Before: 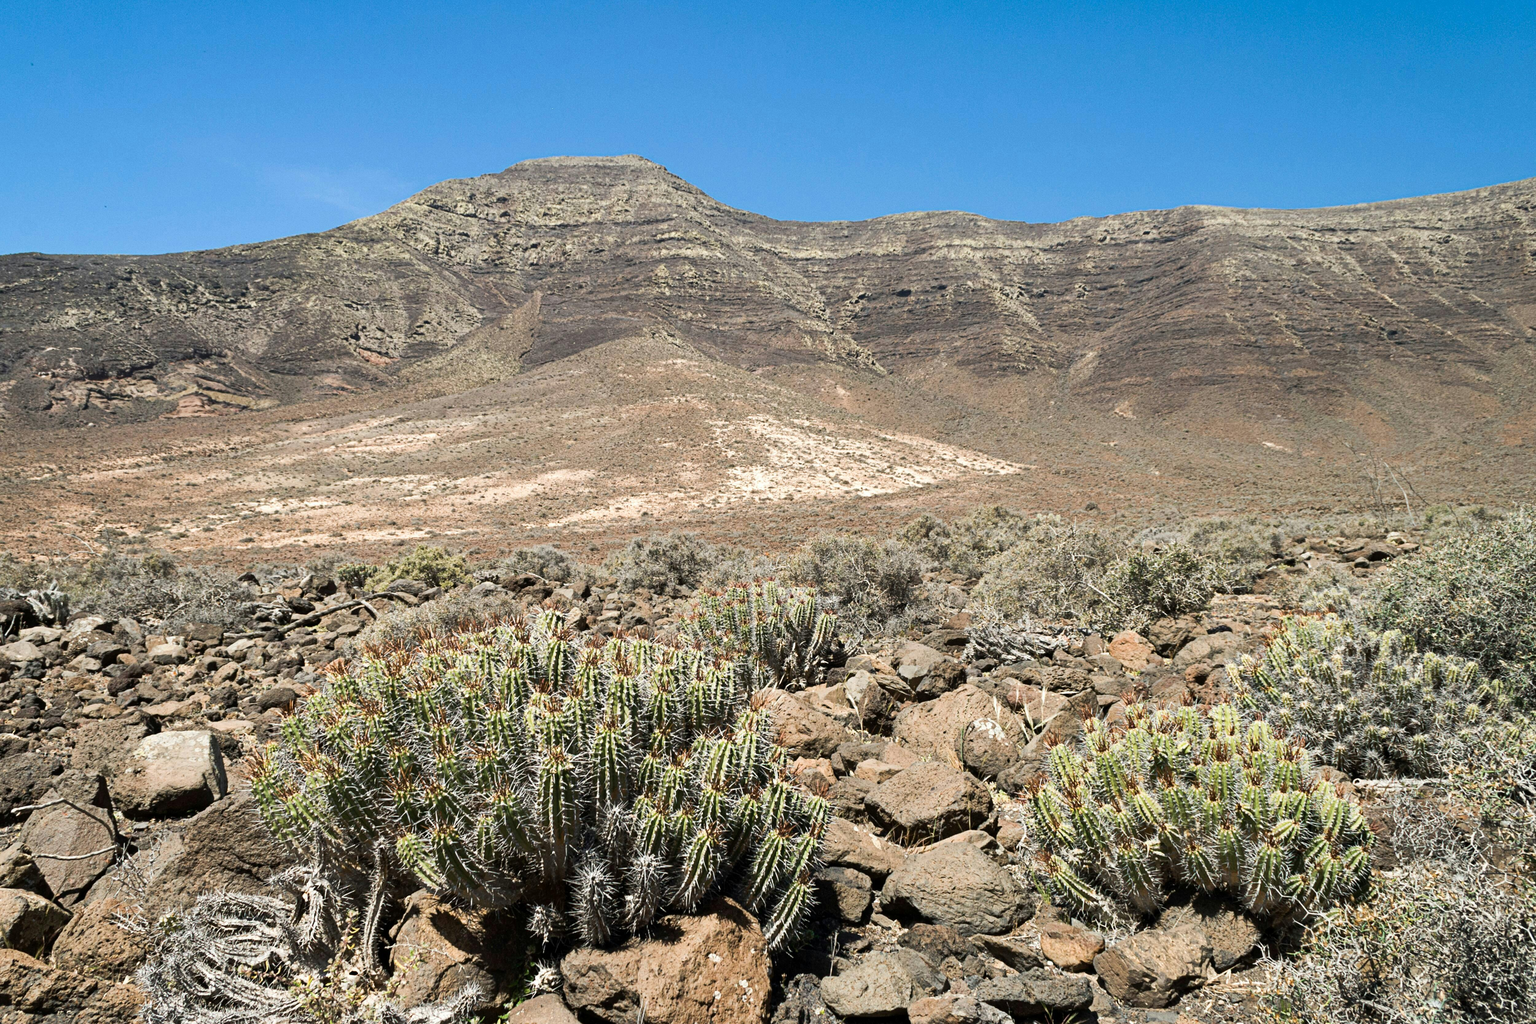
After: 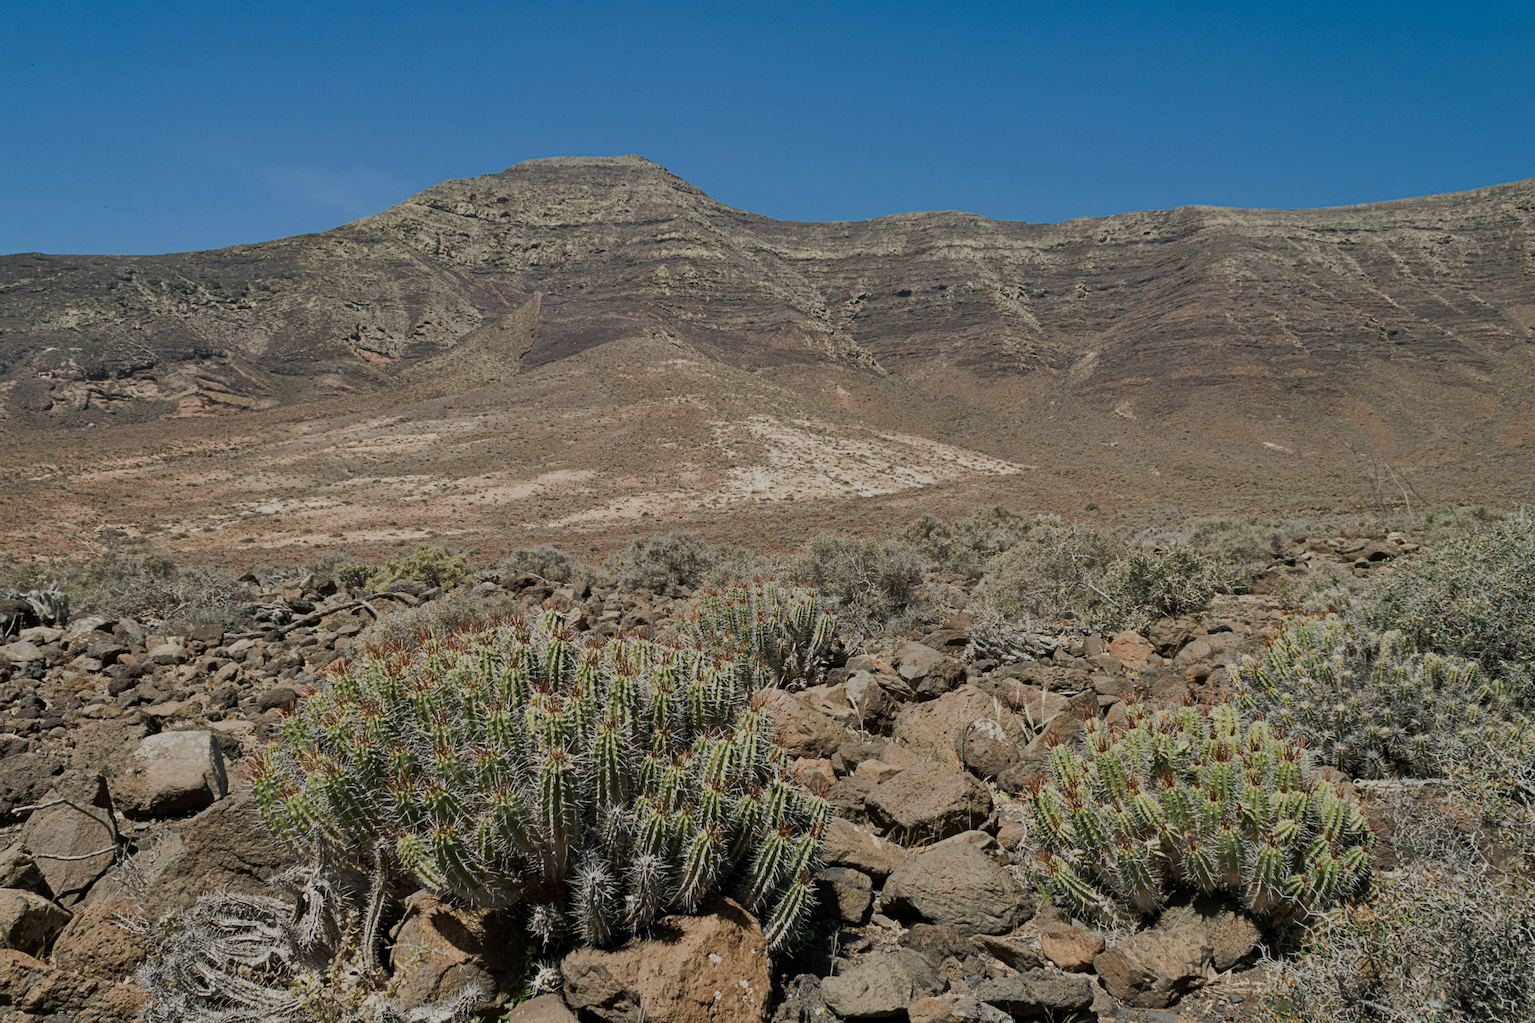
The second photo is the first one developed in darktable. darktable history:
tone equalizer: -8 EV -0.01 EV, -7 EV 0.026 EV, -6 EV -0.008 EV, -5 EV 0.006 EV, -4 EV -0.038 EV, -3 EV -0.229 EV, -2 EV -0.685 EV, -1 EV -1 EV, +0 EV -0.991 EV, mask exposure compensation -0.507 EV
